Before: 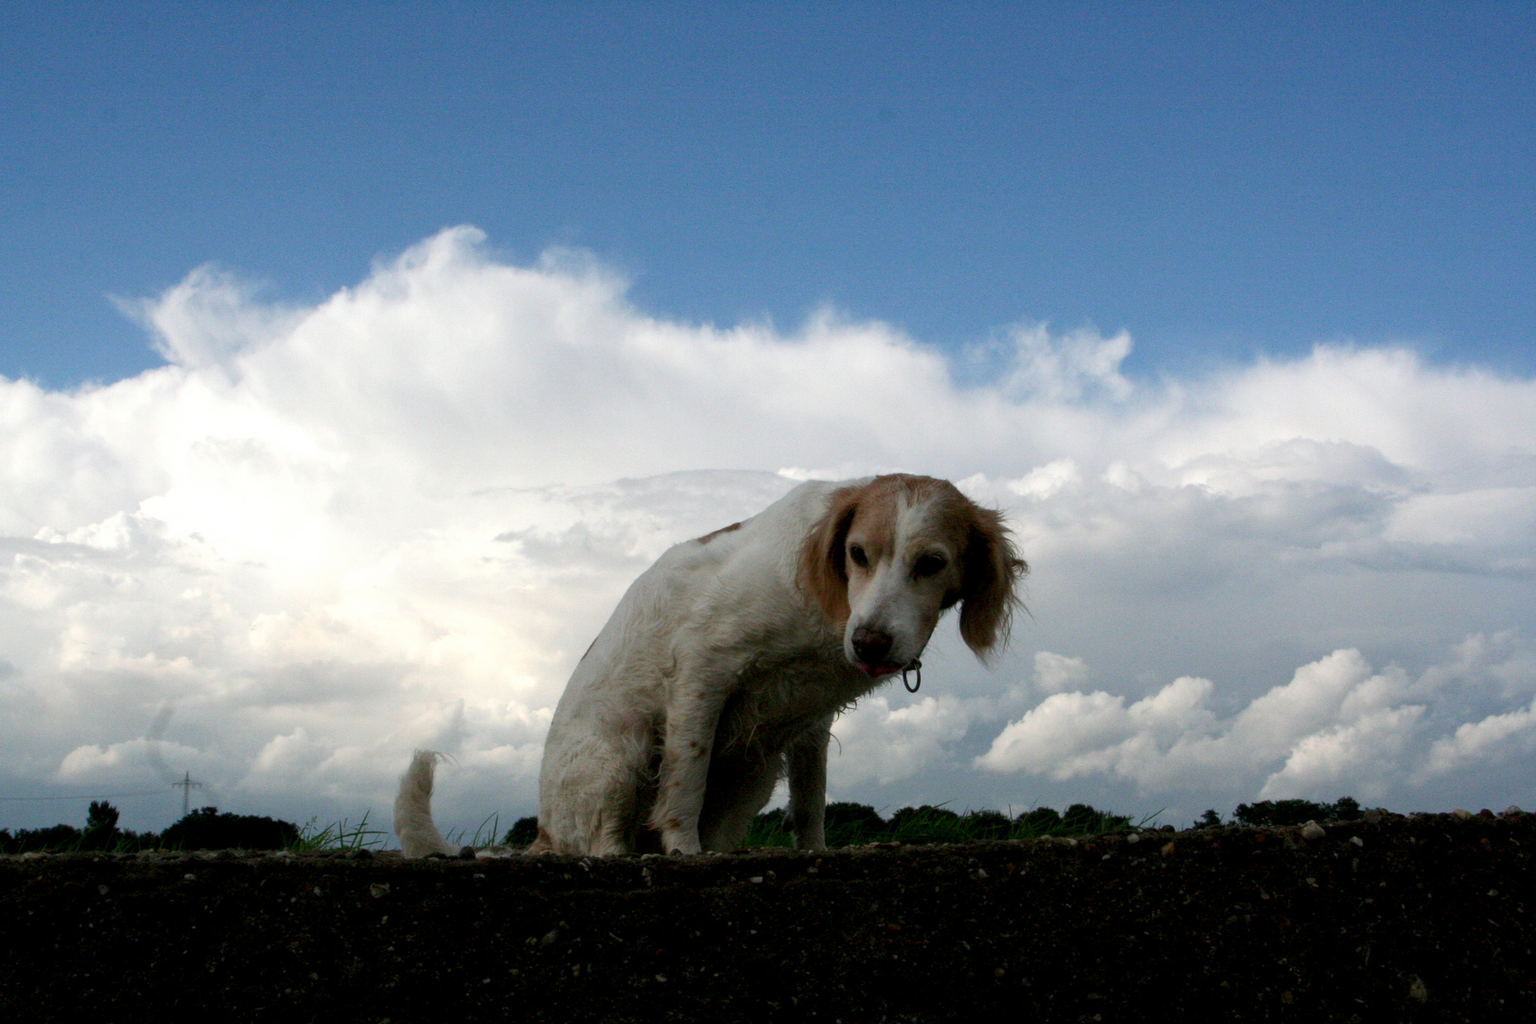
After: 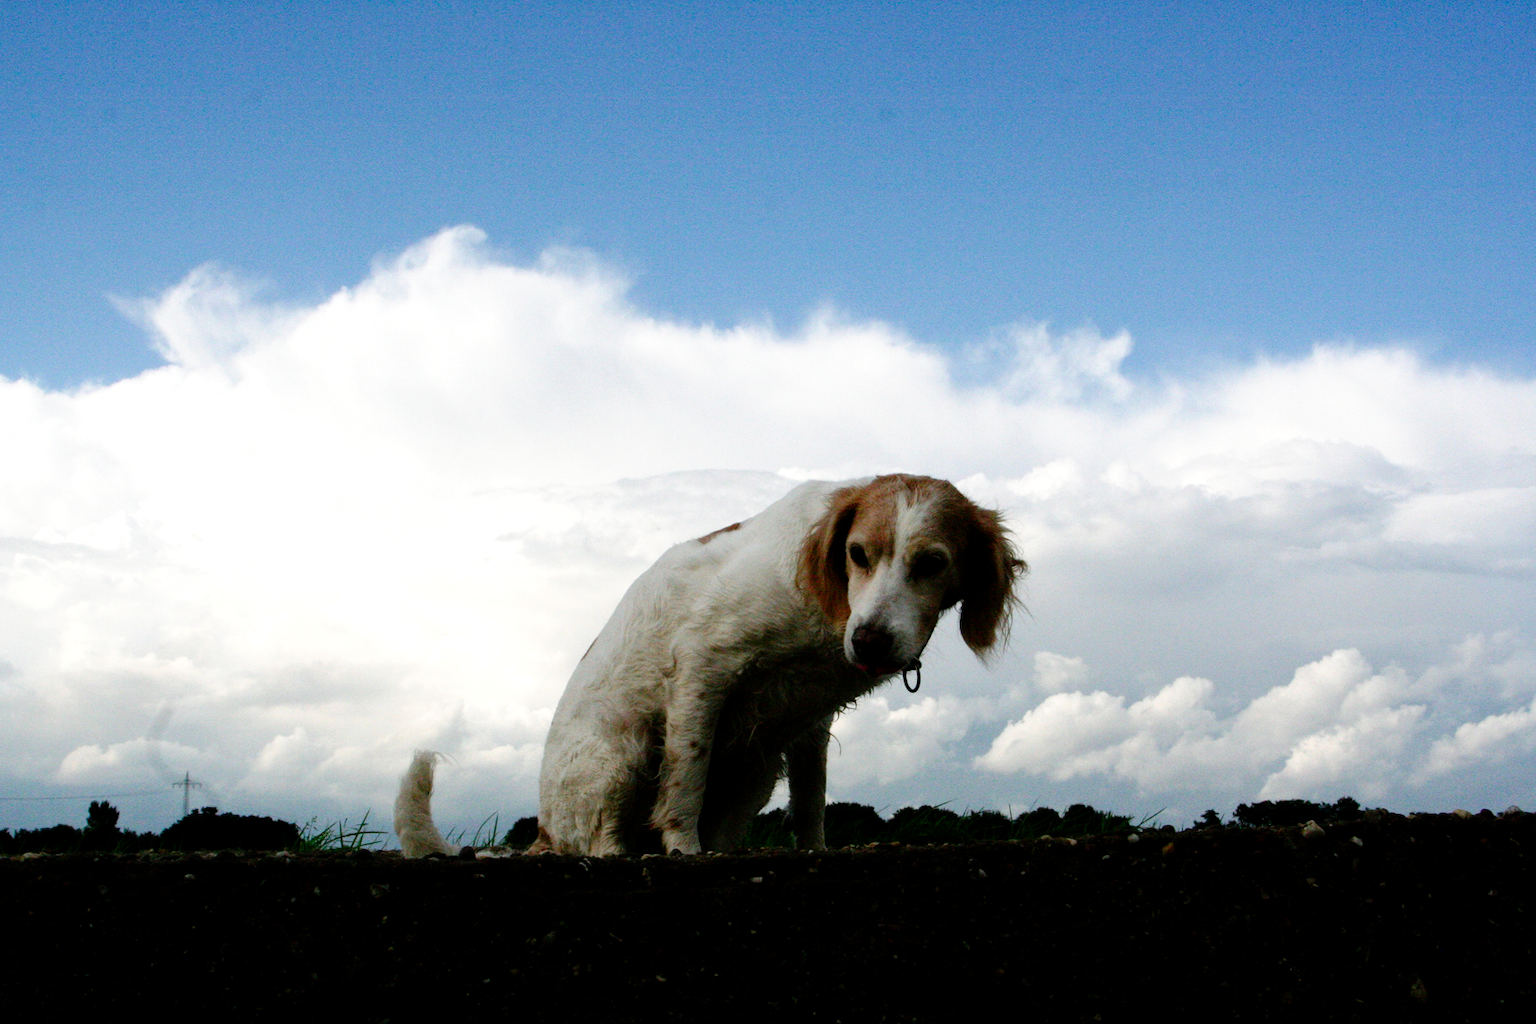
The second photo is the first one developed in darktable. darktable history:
tone equalizer: edges refinement/feathering 500, mask exposure compensation -1.57 EV, preserve details no
exposure: exposure 0.202 EV, compensate highlight preservation false
tone curve: curves: ch0 [(0, 0) (0.003, 0) (0.011, 0.002) (0.025, 0.004) (0.044, 0.007) (0.069, 0.015) (0.1, 0.025) (0.136, 0.04) (0.177, 0.09) (0.224, 0.152) (0.277, 0.239) (0.335, 0.335) (0.399, 0.43) (0.468, 0.524) (0.543, 0.621) (0.623, 0.712) (0.709, 0.792) (0.801, 0.871) (0.898, 0.951) (1, 1)], preserve colors none
